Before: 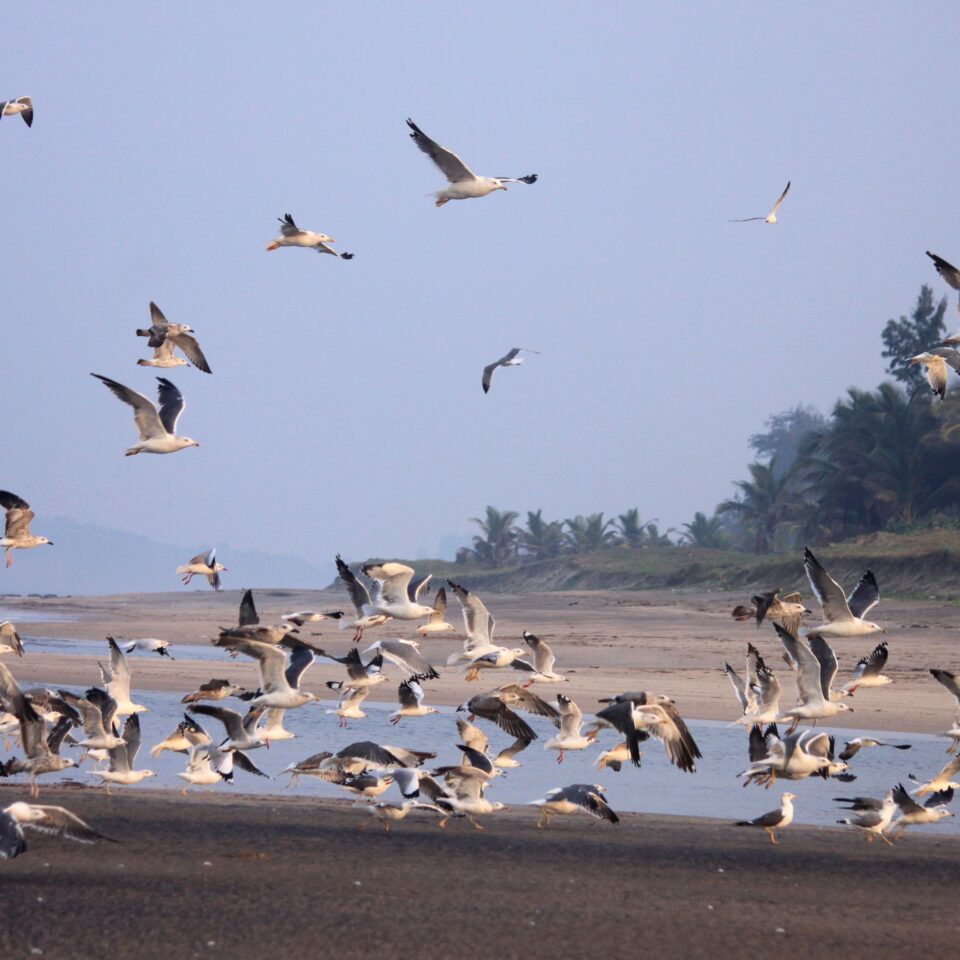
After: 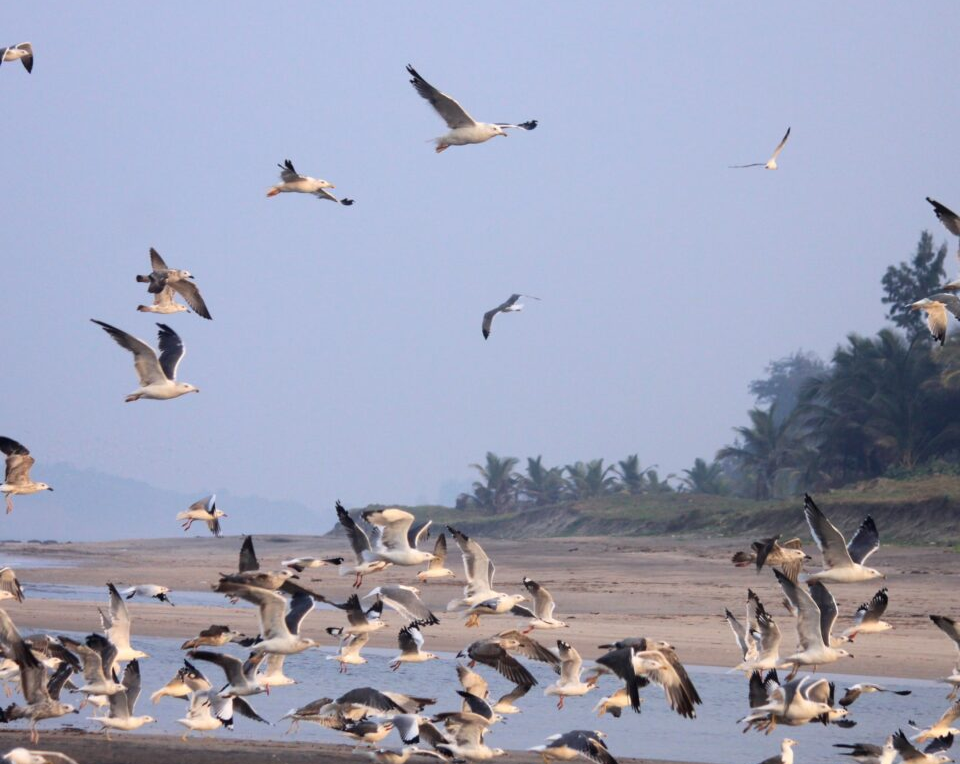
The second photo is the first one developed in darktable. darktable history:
crop and rotate: top 5.662%, bottom 14.752%
